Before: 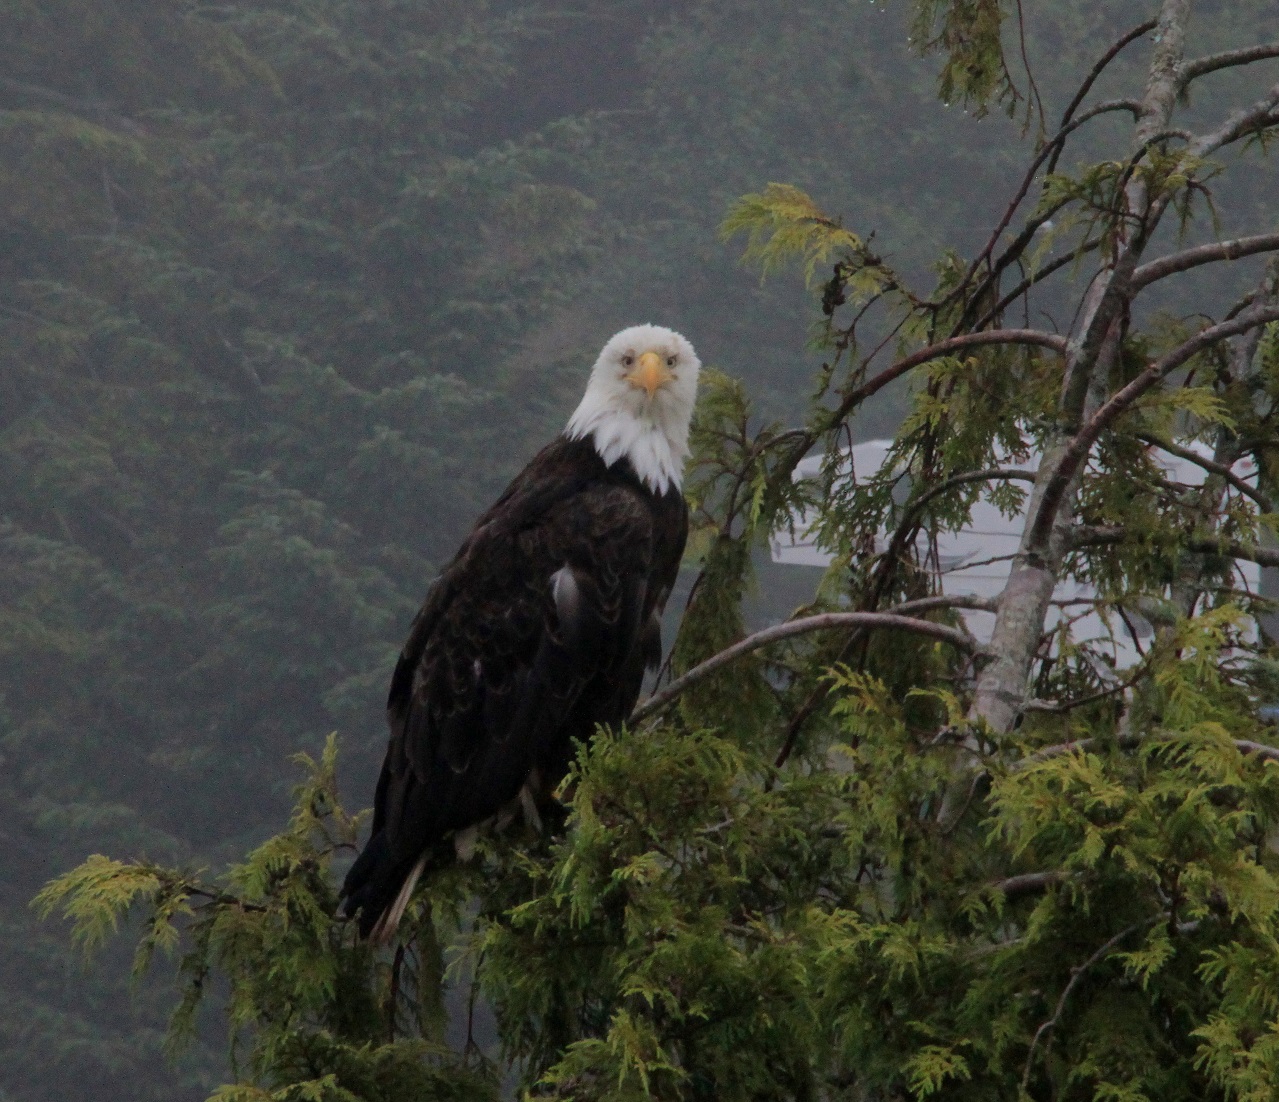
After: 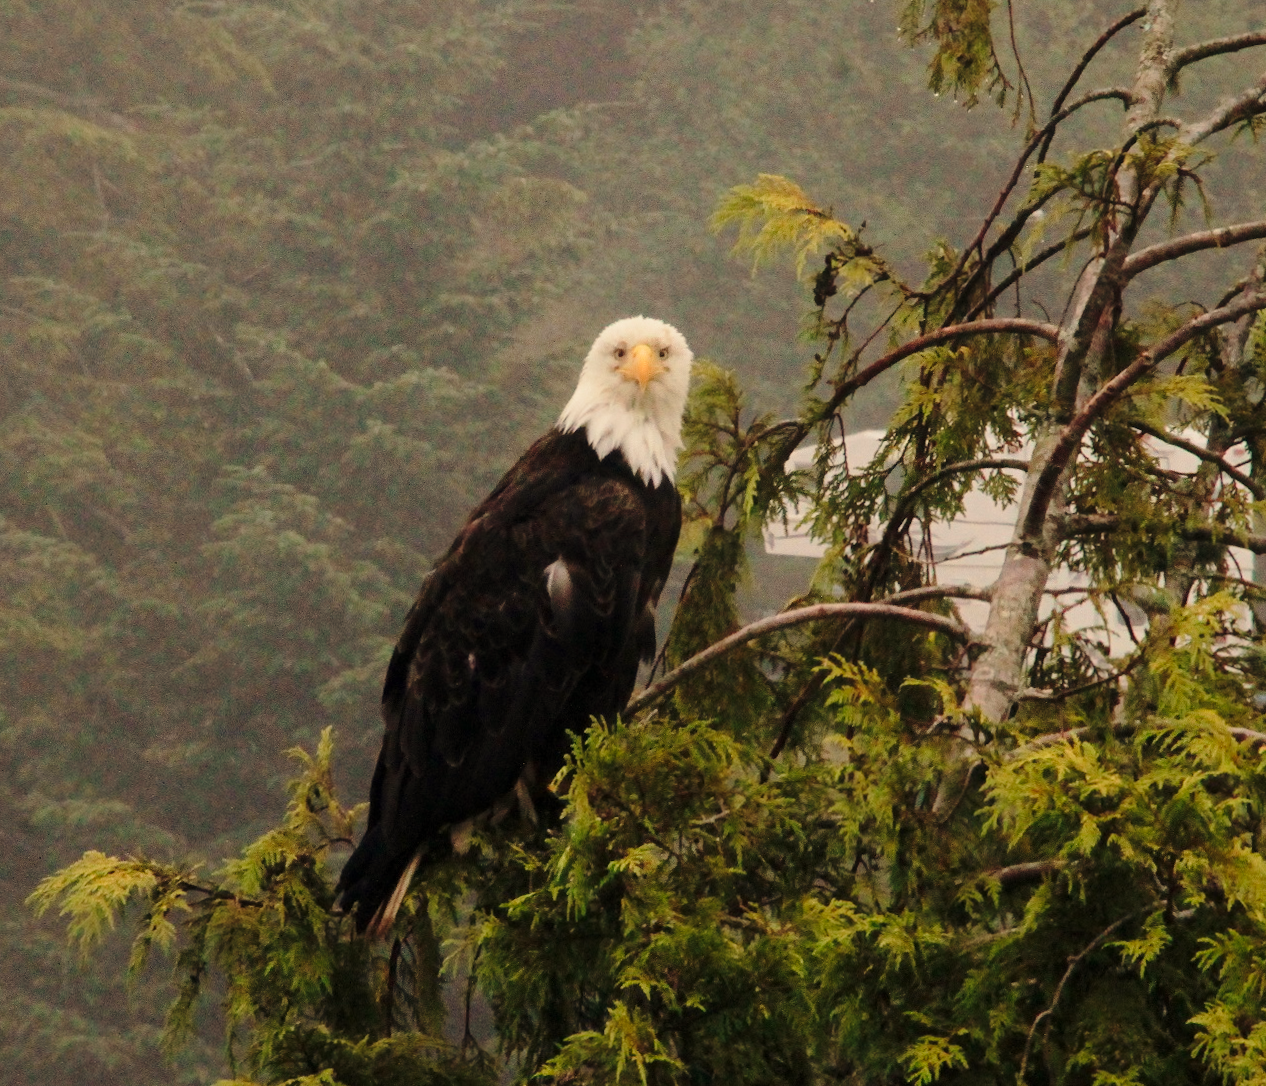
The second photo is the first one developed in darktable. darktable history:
rotate and perspective: rotation -0.45°, automatic cropping original format, crop left 0.008, crop right 0.992, crop top 0.012, crop bottom 0.988
white balance: red 1.138, green 0.996, blue 0.812
base curve: curves: ch0 [(0, 0) (0.028, 0.03) (0.121, 0.232) (0.46, 0.748) (0.859, 0.968) (1, 1)], preserve colors none
